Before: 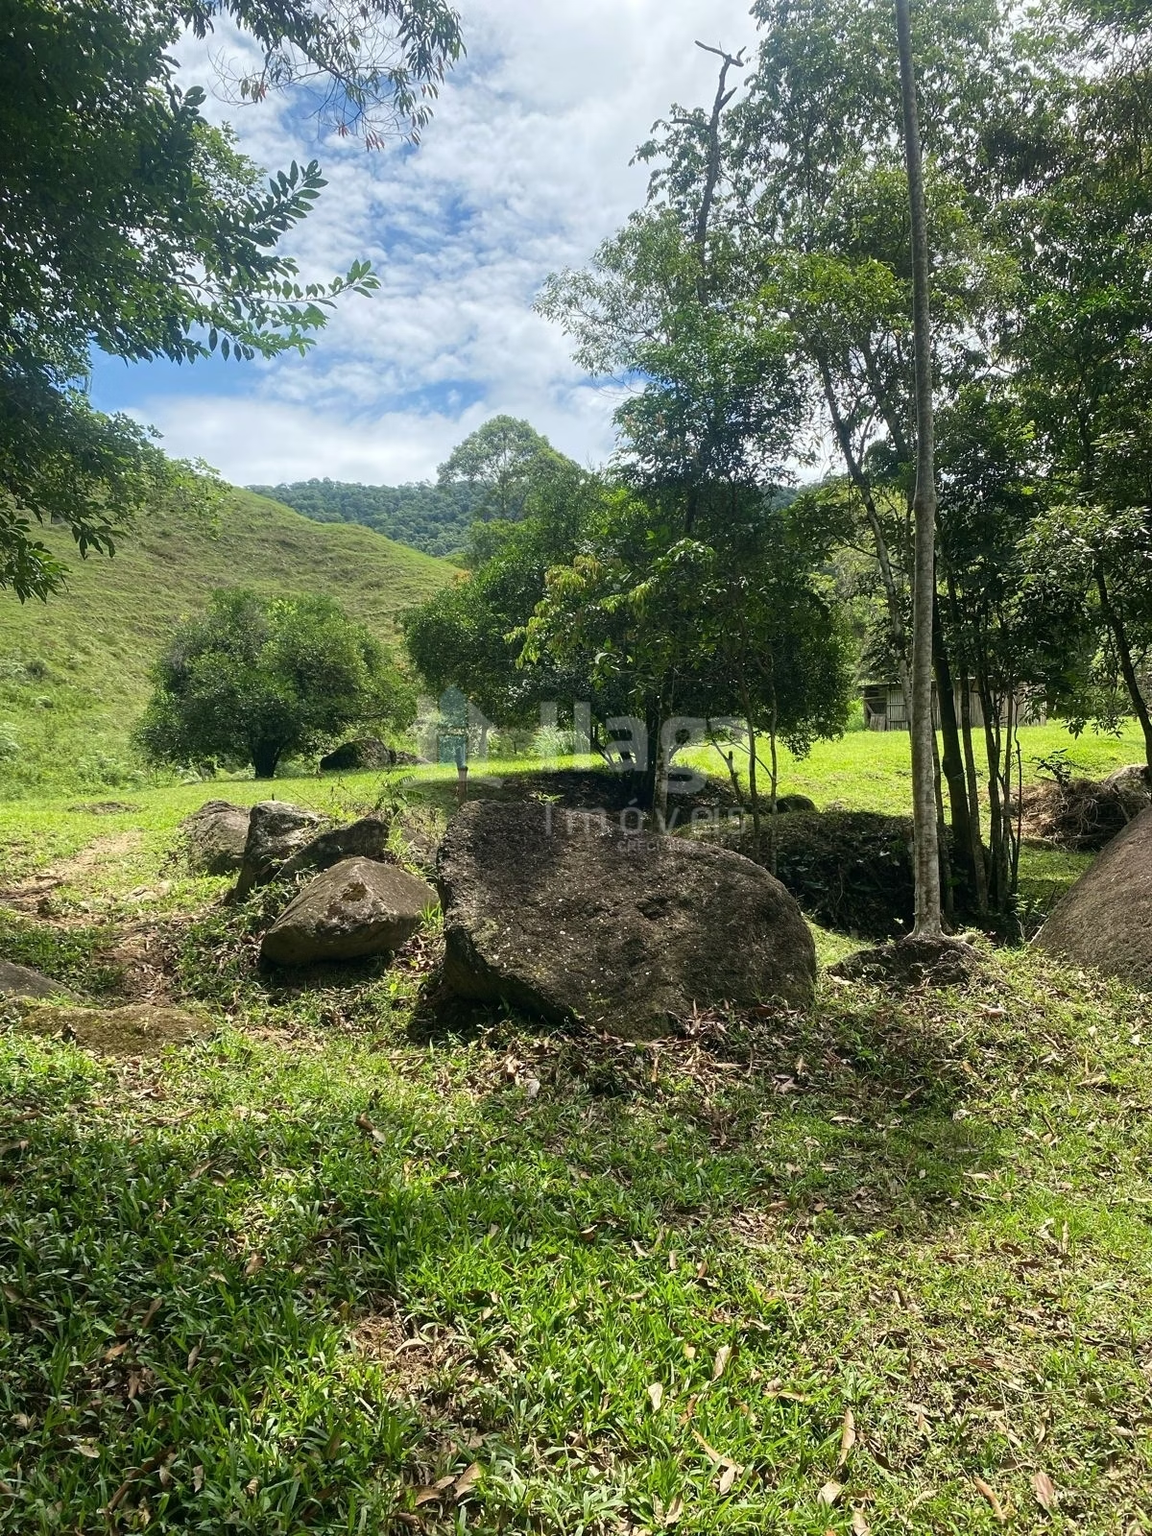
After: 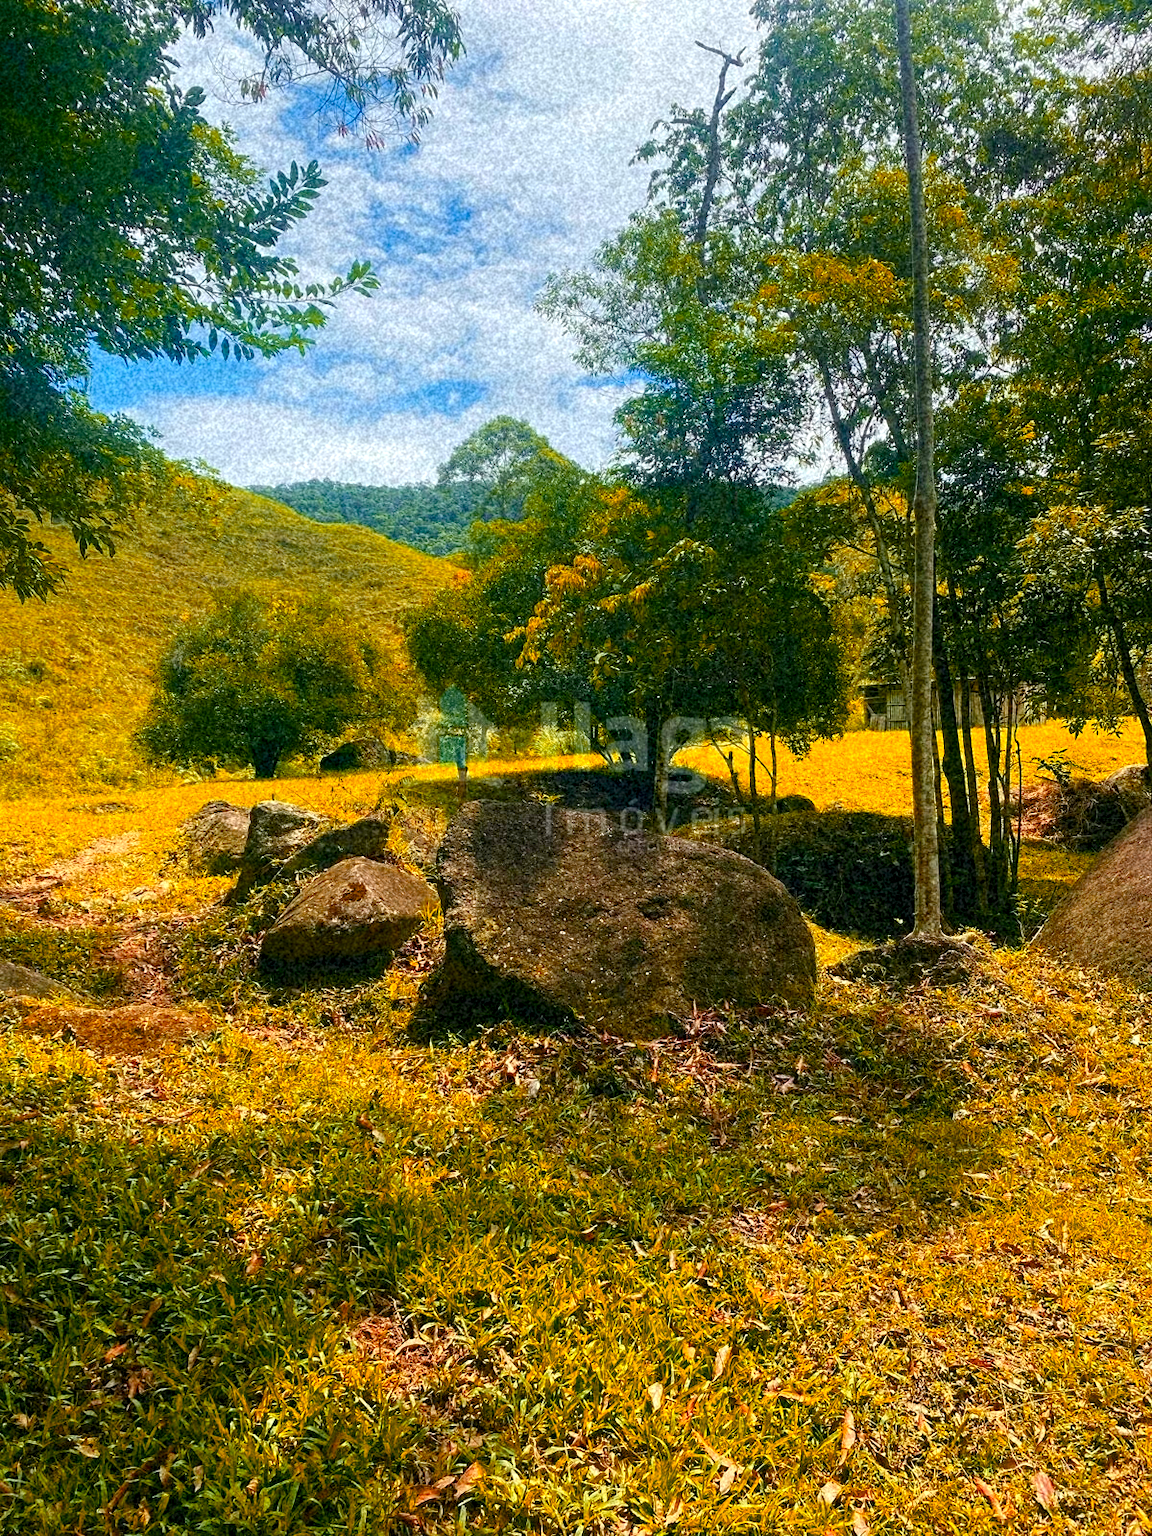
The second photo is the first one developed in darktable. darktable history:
grain: coarseness 46.9 ISO, strength 50.21%, mid-tones bias 0%
color balance rgb: perceptual saturation grading › global saturation 20%, perceptual saturation grading › highlights -25%, perceptual saturation grading › shadows 25%, global vibrance 50%
color zones: curves: ch1 [(0.24, 0.629) (0.75, 0.5)]; ch2 [(0.255, 0.454) (0.745, 0.491)], mix 102.12%
